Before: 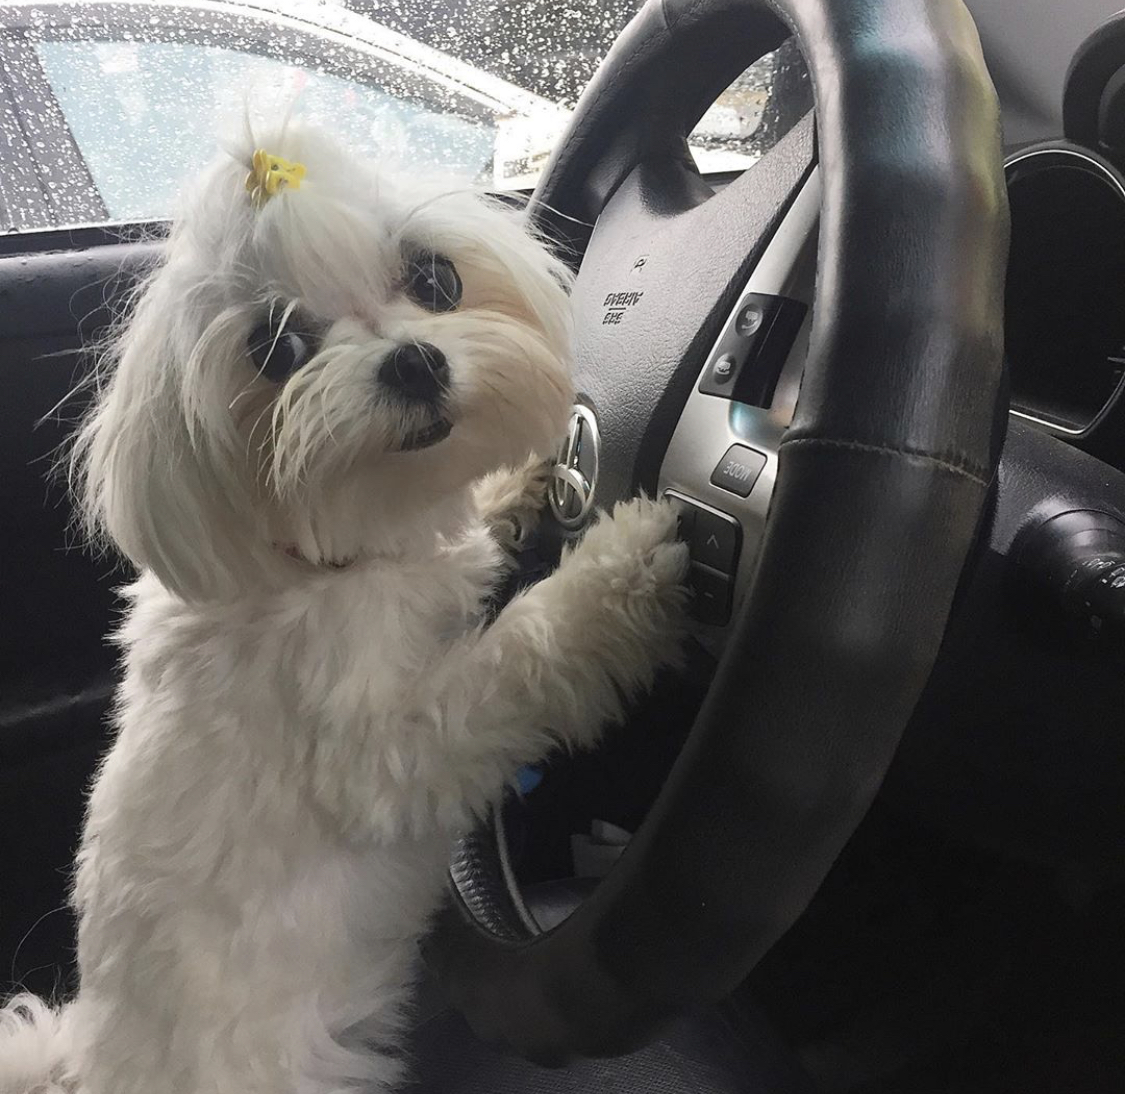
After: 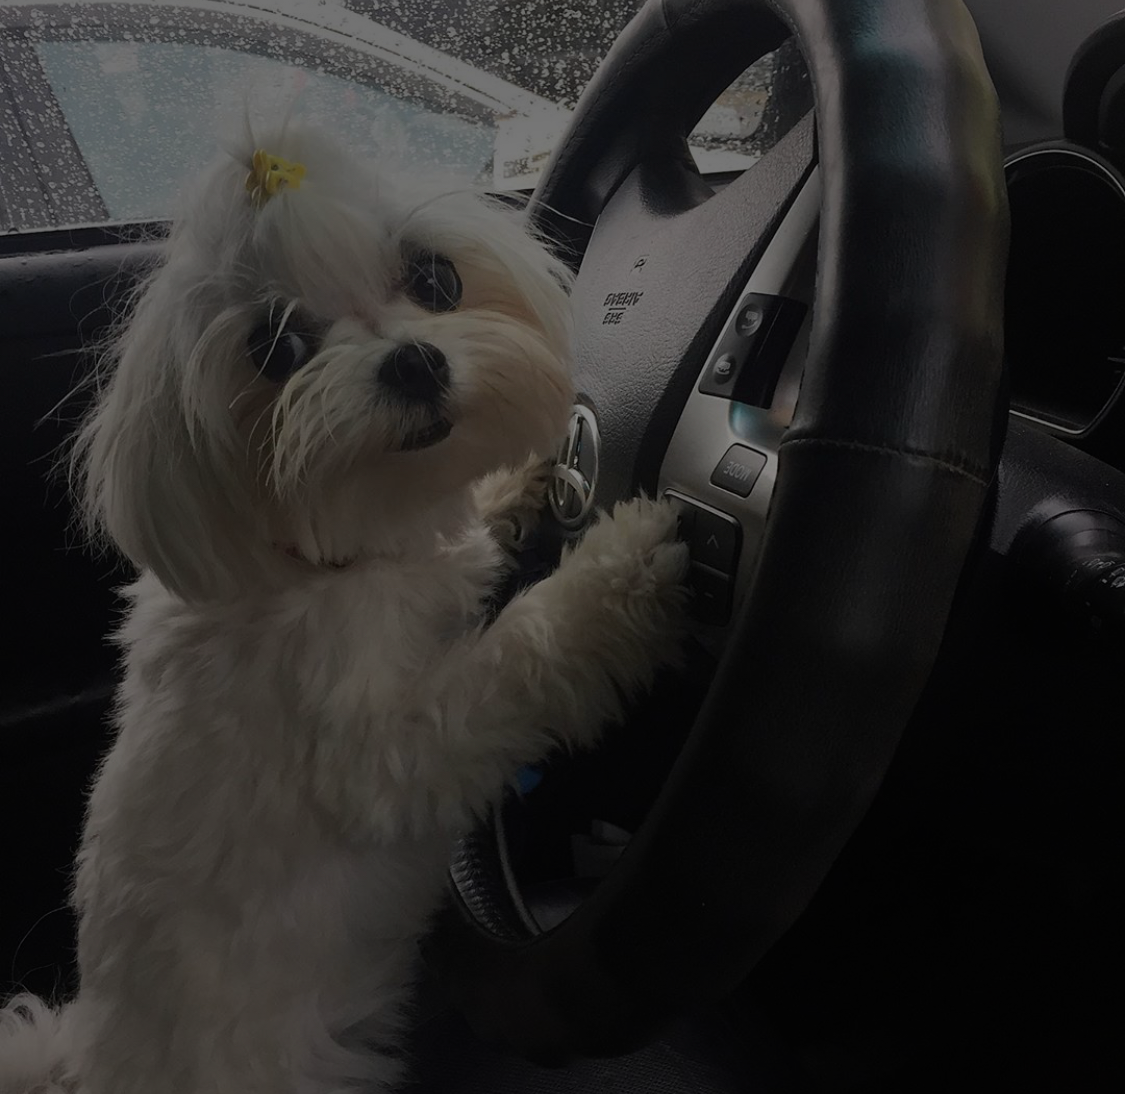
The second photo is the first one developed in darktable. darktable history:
exposure: exposure -1.99 EV, compensate exposure bias true, compensate highlight preservation false
vignetting: fall-off start 39.24%, fall-off radius 40.76%, brightness -0.32, saturation -0.062
